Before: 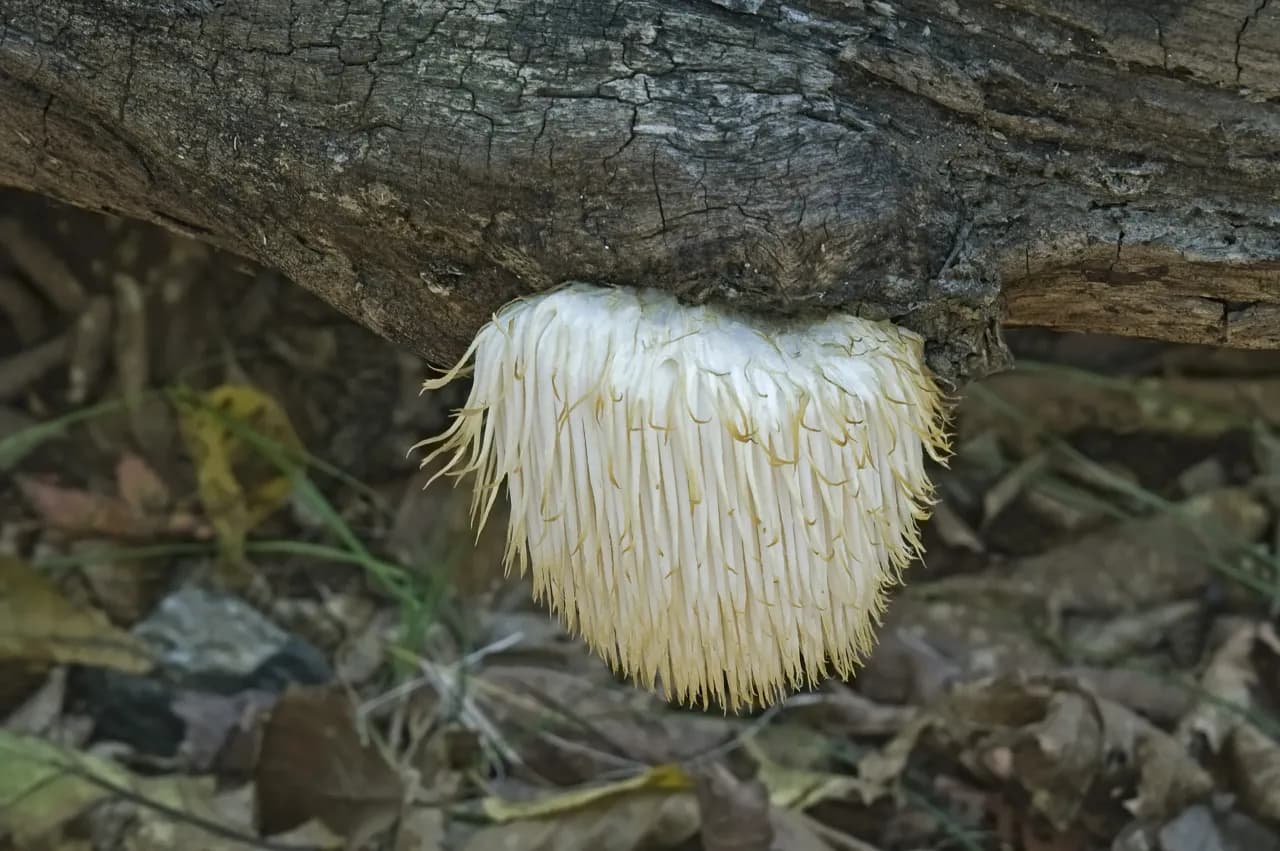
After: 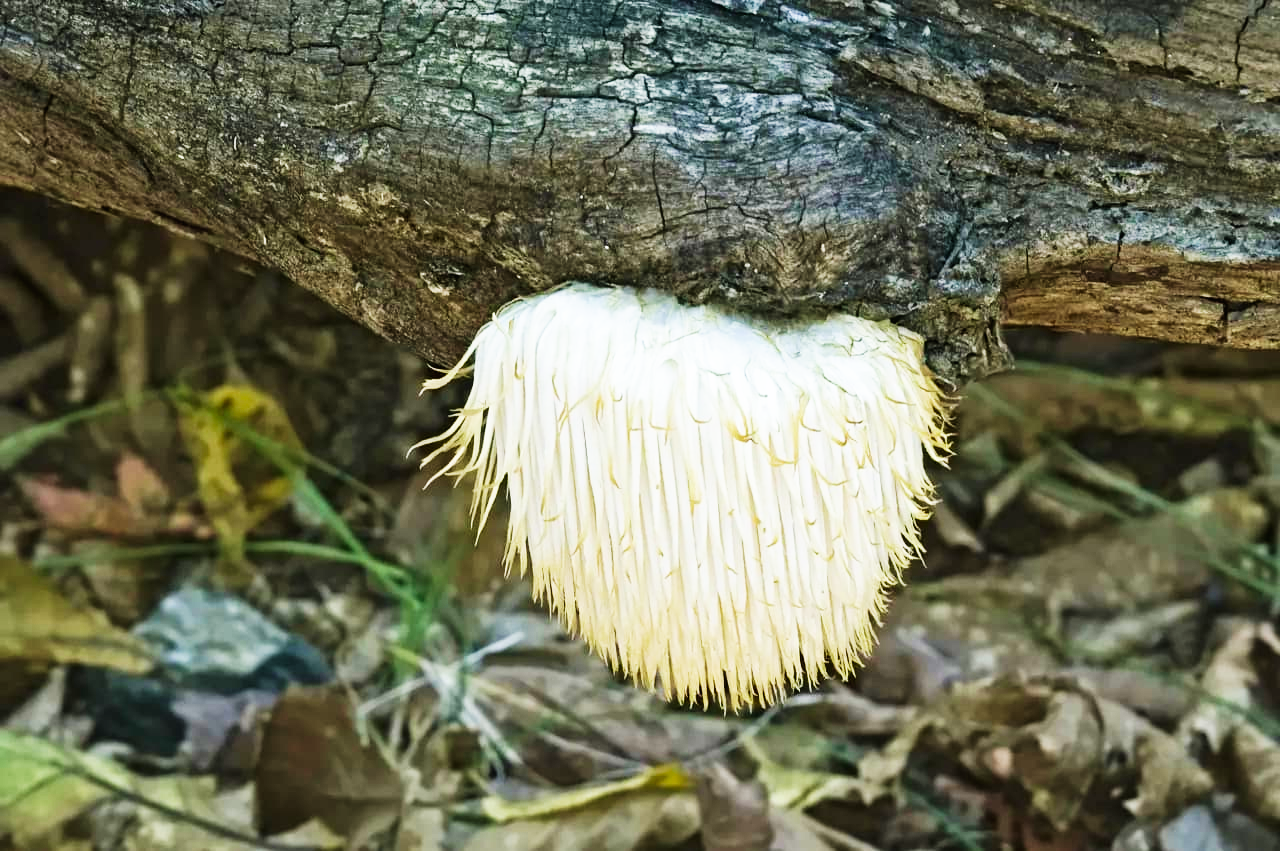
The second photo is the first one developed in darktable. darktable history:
base curve: curves: ch0 [(0, 0) (0.007, 0.004) (0.027, 0.03) (0.046, 0.07) (0.207, 0.54) (0.442, 0.872) (0.673, 0.972) (1, 1)], preserve colors none
velvia: on, module defaults
